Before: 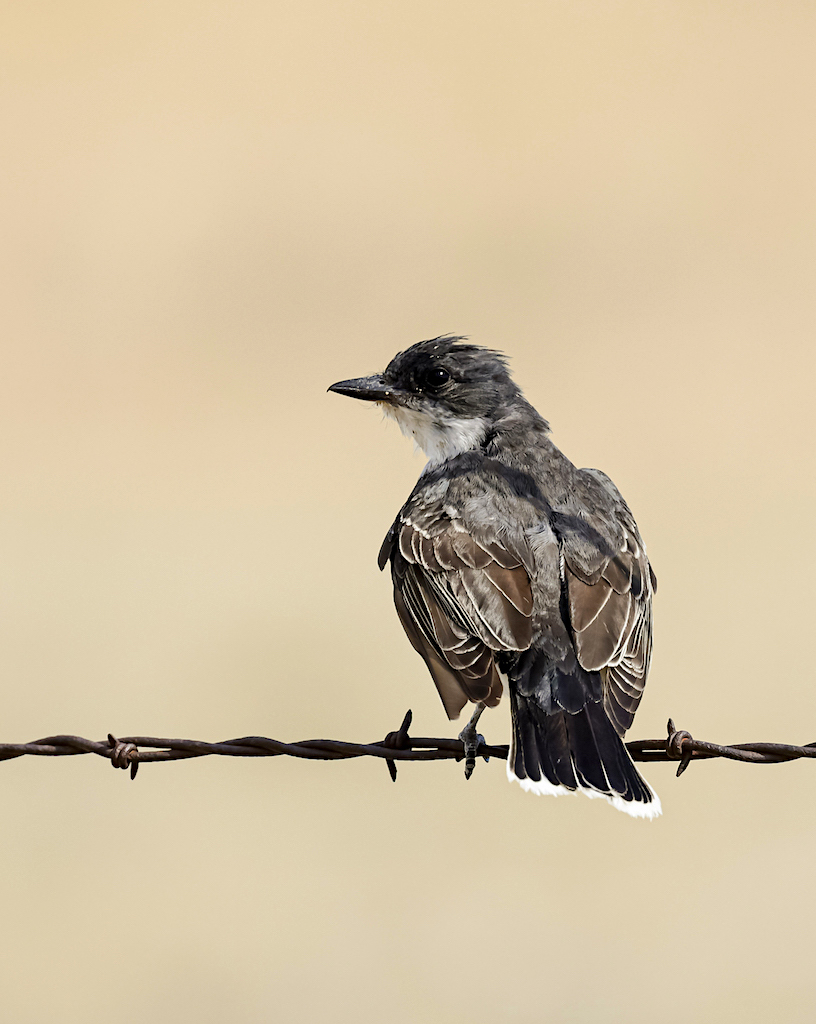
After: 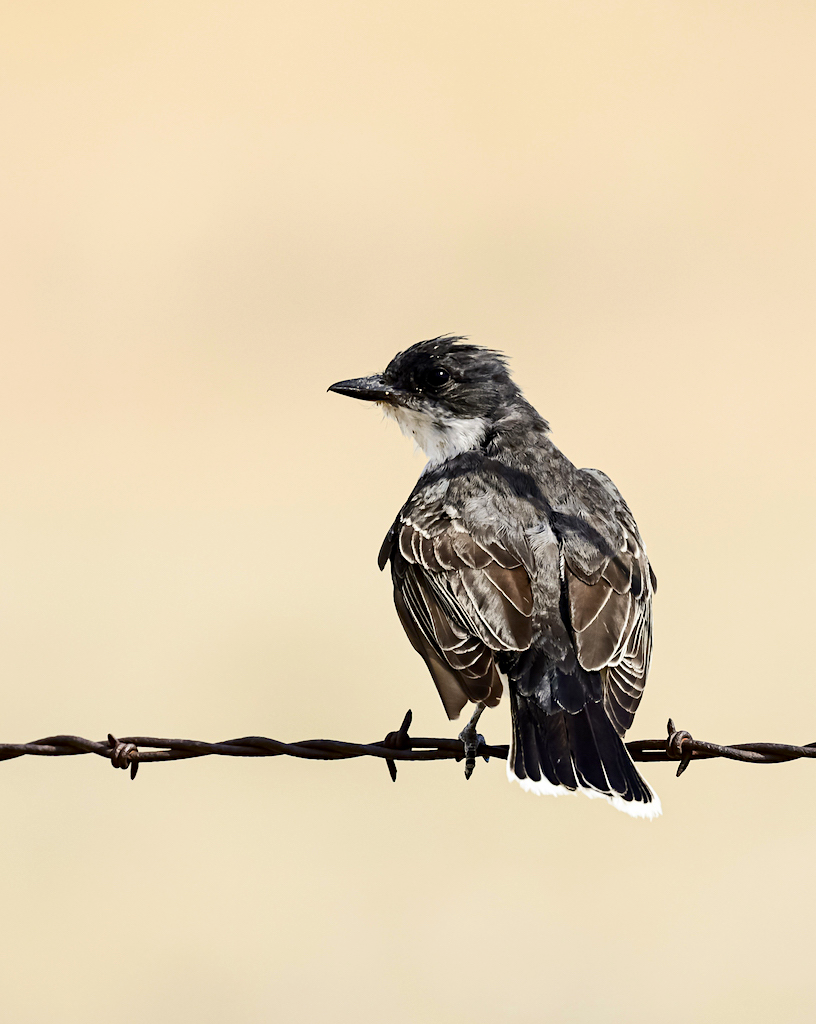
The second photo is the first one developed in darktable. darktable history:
contrast brightness saturation: contrast 0.225
